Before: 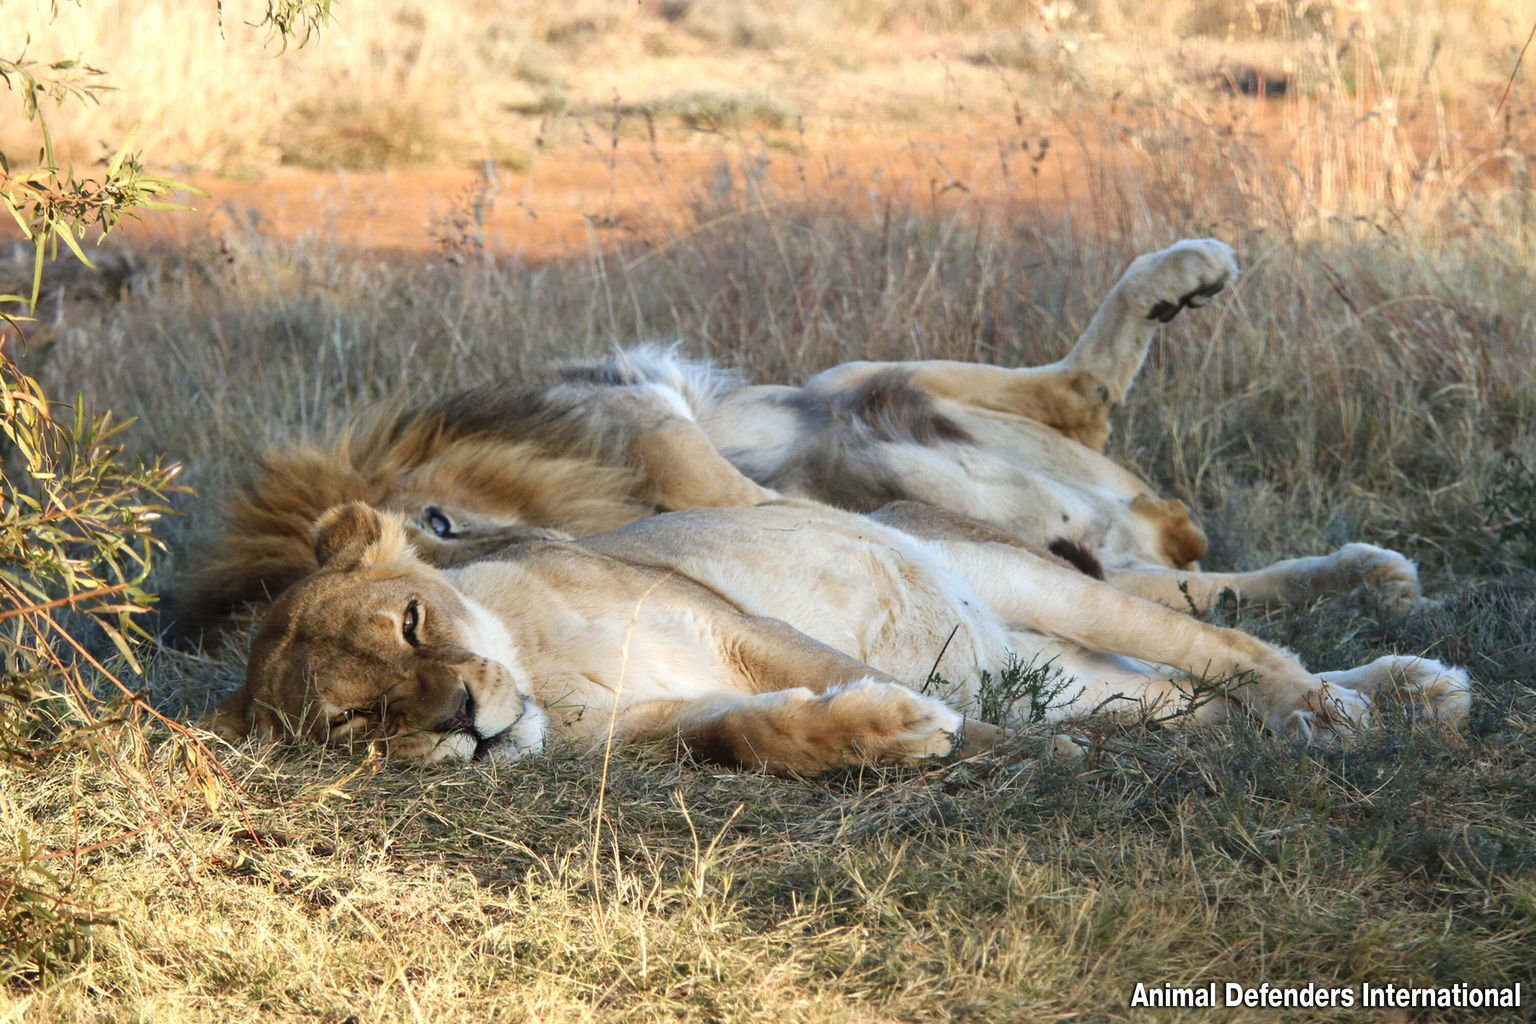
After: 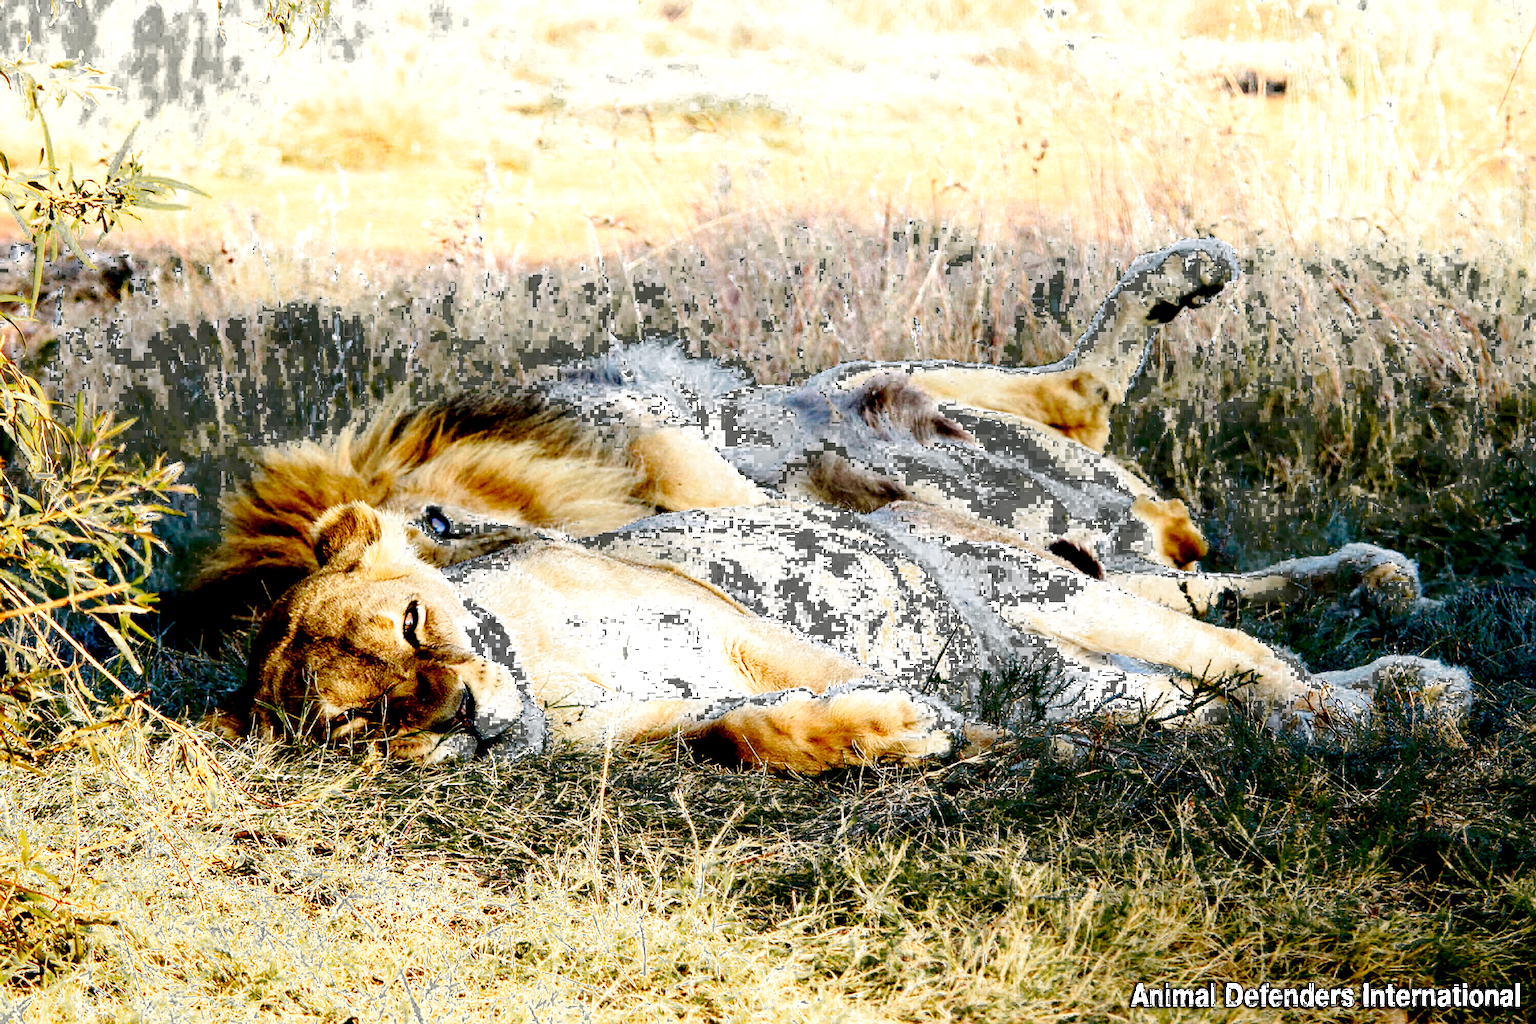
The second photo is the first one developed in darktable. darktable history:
base curve: curves: ch0 [(0, 0) (0.028, 0.03) (0.121, 0.232) (0.46, 0.748) (0.859, 0.968) (1, 1)], preserve colors none
exposure: black level correction 0.039, exposure 0.5 EV, compensate exposure bias true, compensate highlight preservation false
color zones: curves: ch0 [(0.25, 0.5) (0.347, 0.092) (0.75, 0.5)]; ch1 [(0.25, 0.5) (0.33, 0.51) (0.75, 0.5)], process mode strong
sharpen: on, module defaults
